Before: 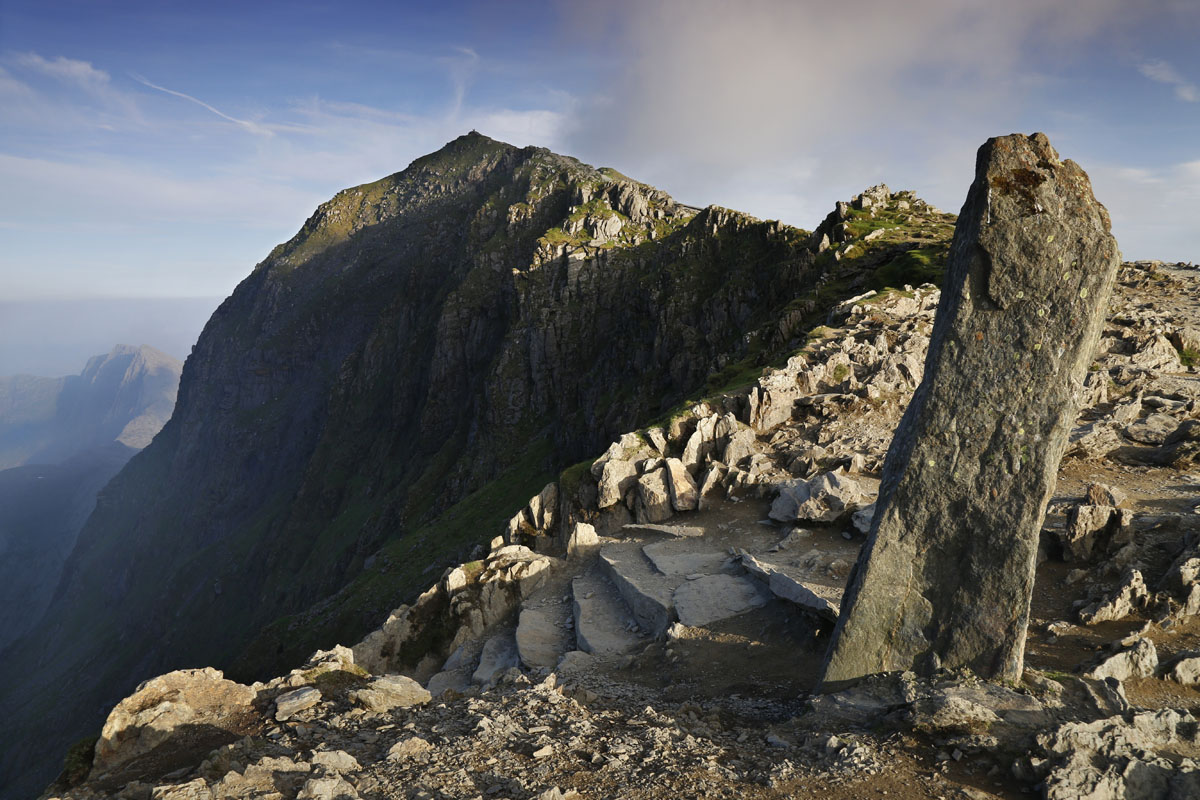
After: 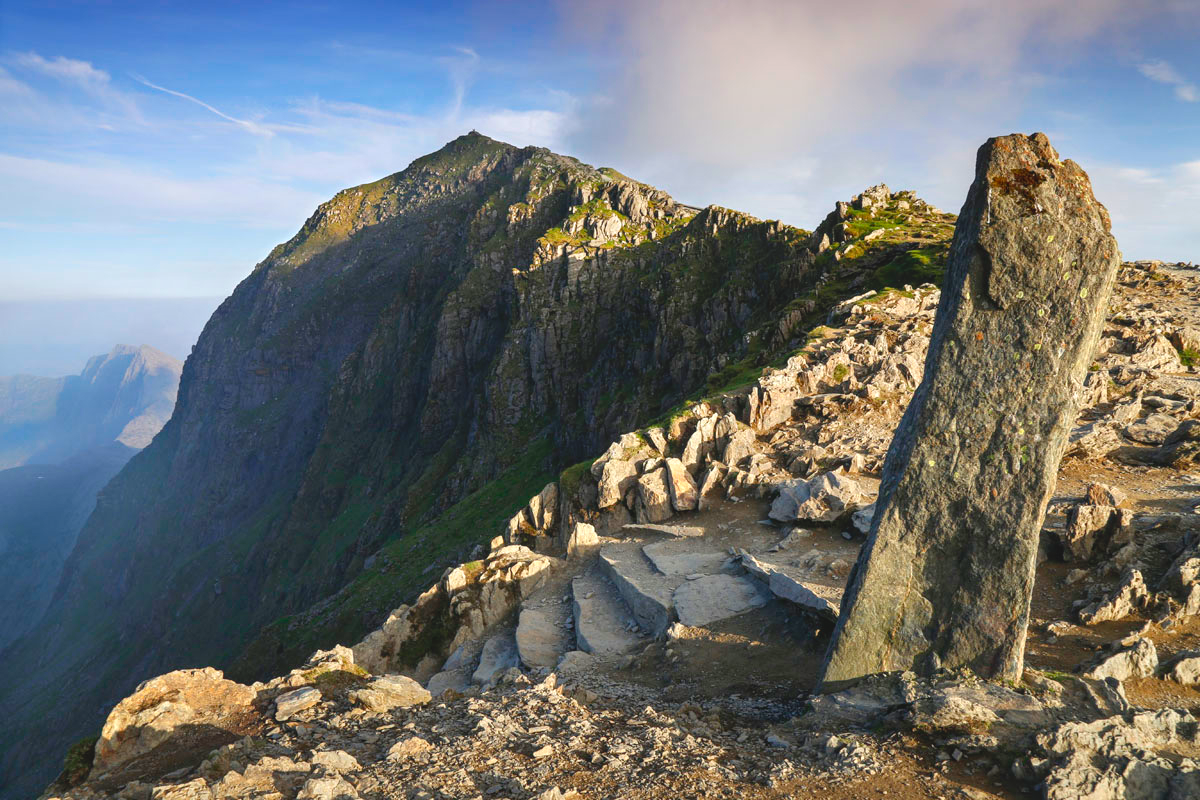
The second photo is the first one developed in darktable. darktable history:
contrast brightness saturation: contrast -0.19, saturation 0.19
shadows and highlights: shadows -10, white point adjustment 1.5, highlights 10
exposure: exposure 0.6 EV, compensate highlight preservation false
local contrast: on, module defaults
